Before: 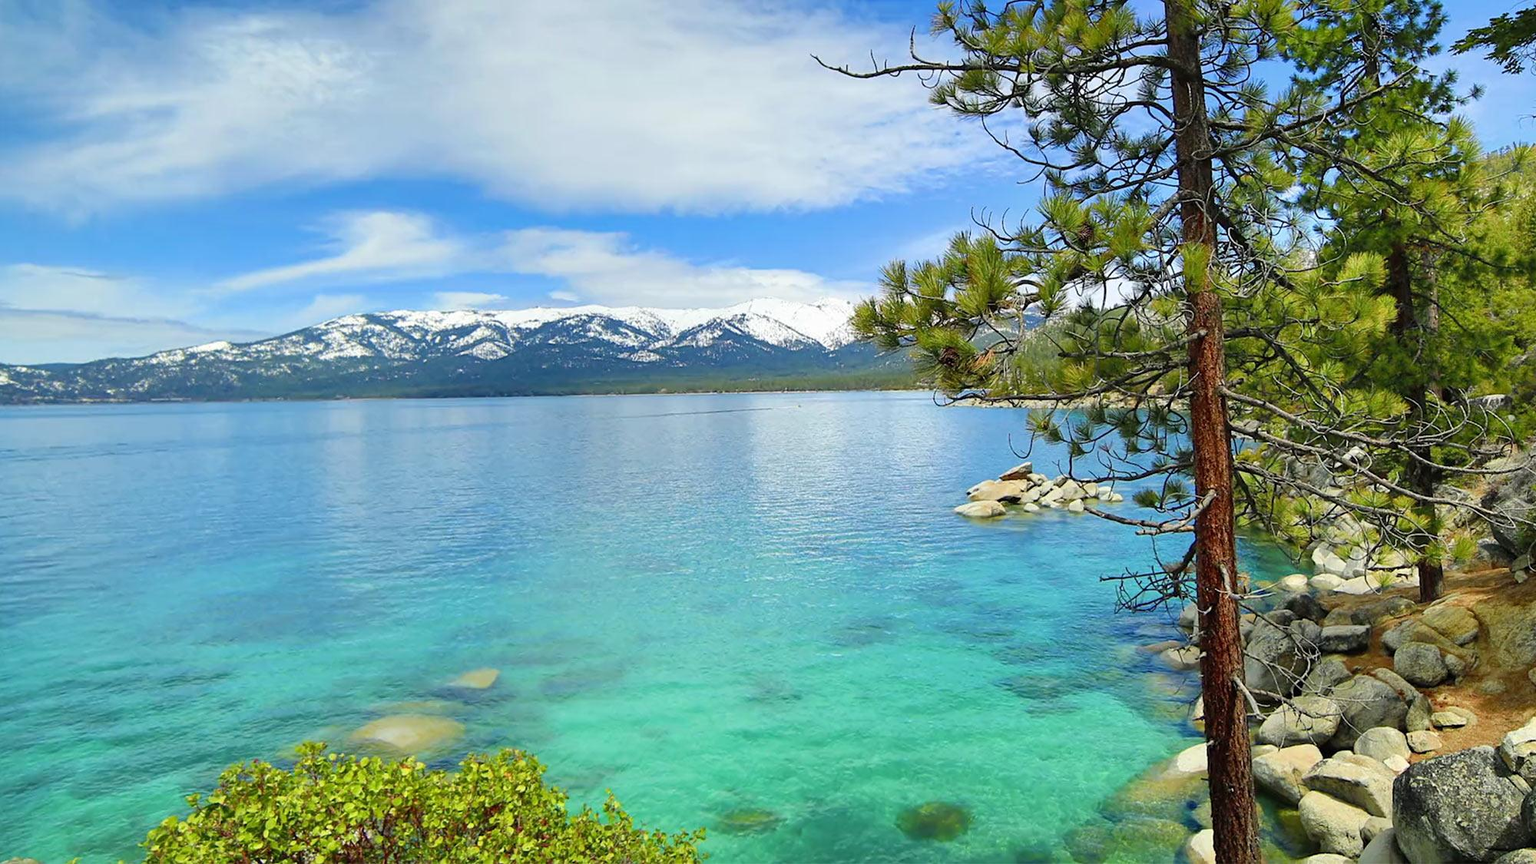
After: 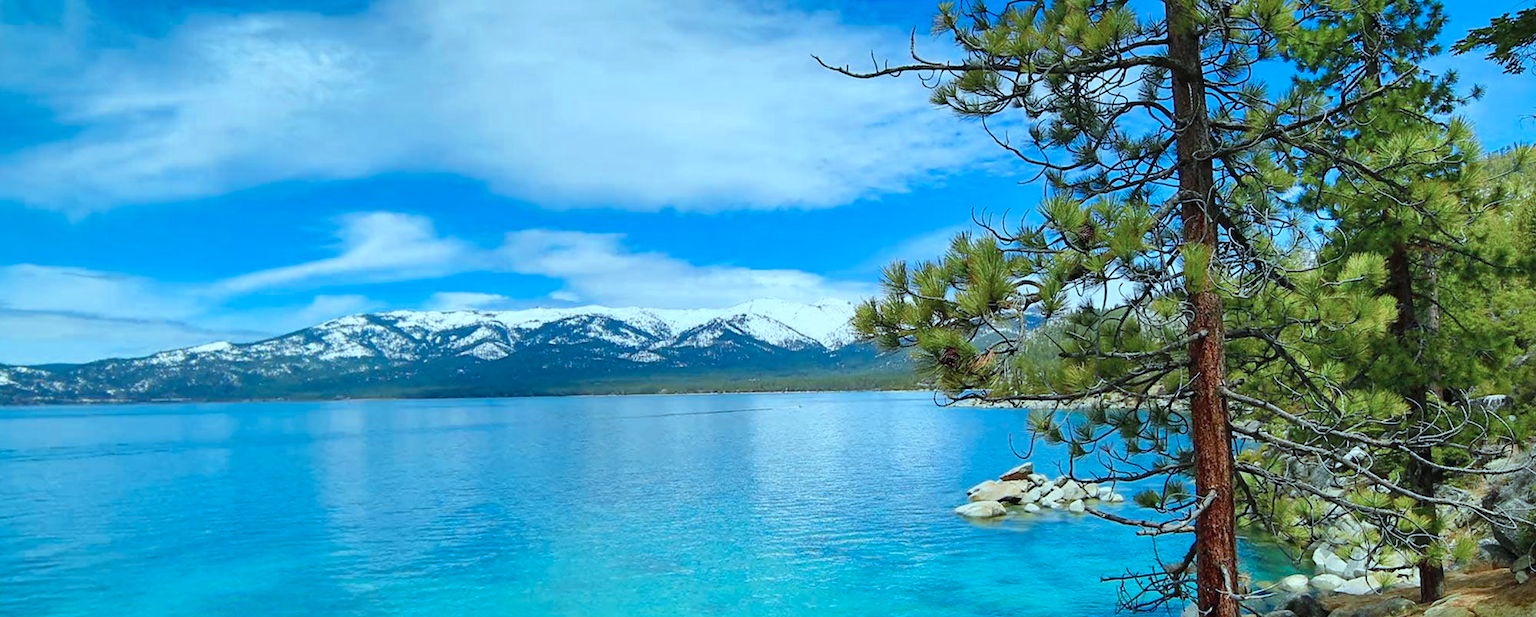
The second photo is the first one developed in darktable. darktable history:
color correction: highlights a* -10.69, highlights b* -19.19
crop: bottom 28.576%
color zones: curves: ch0 [(0, 0.5) (0.143, 0.5) (0.286, 0.5) (0.429, 0.5) (0.62, 0.489) (0.714, 0.445) (0.844, 0.496) (1, 0.5)]; ch1 [(0, 0.5) (0.143, 0.5) (0.286, 0.5) (0.429, 0.5) (0.571, 0.5) (0.714, 0.523) (0.857, 0.5) (1, 0.5)]
